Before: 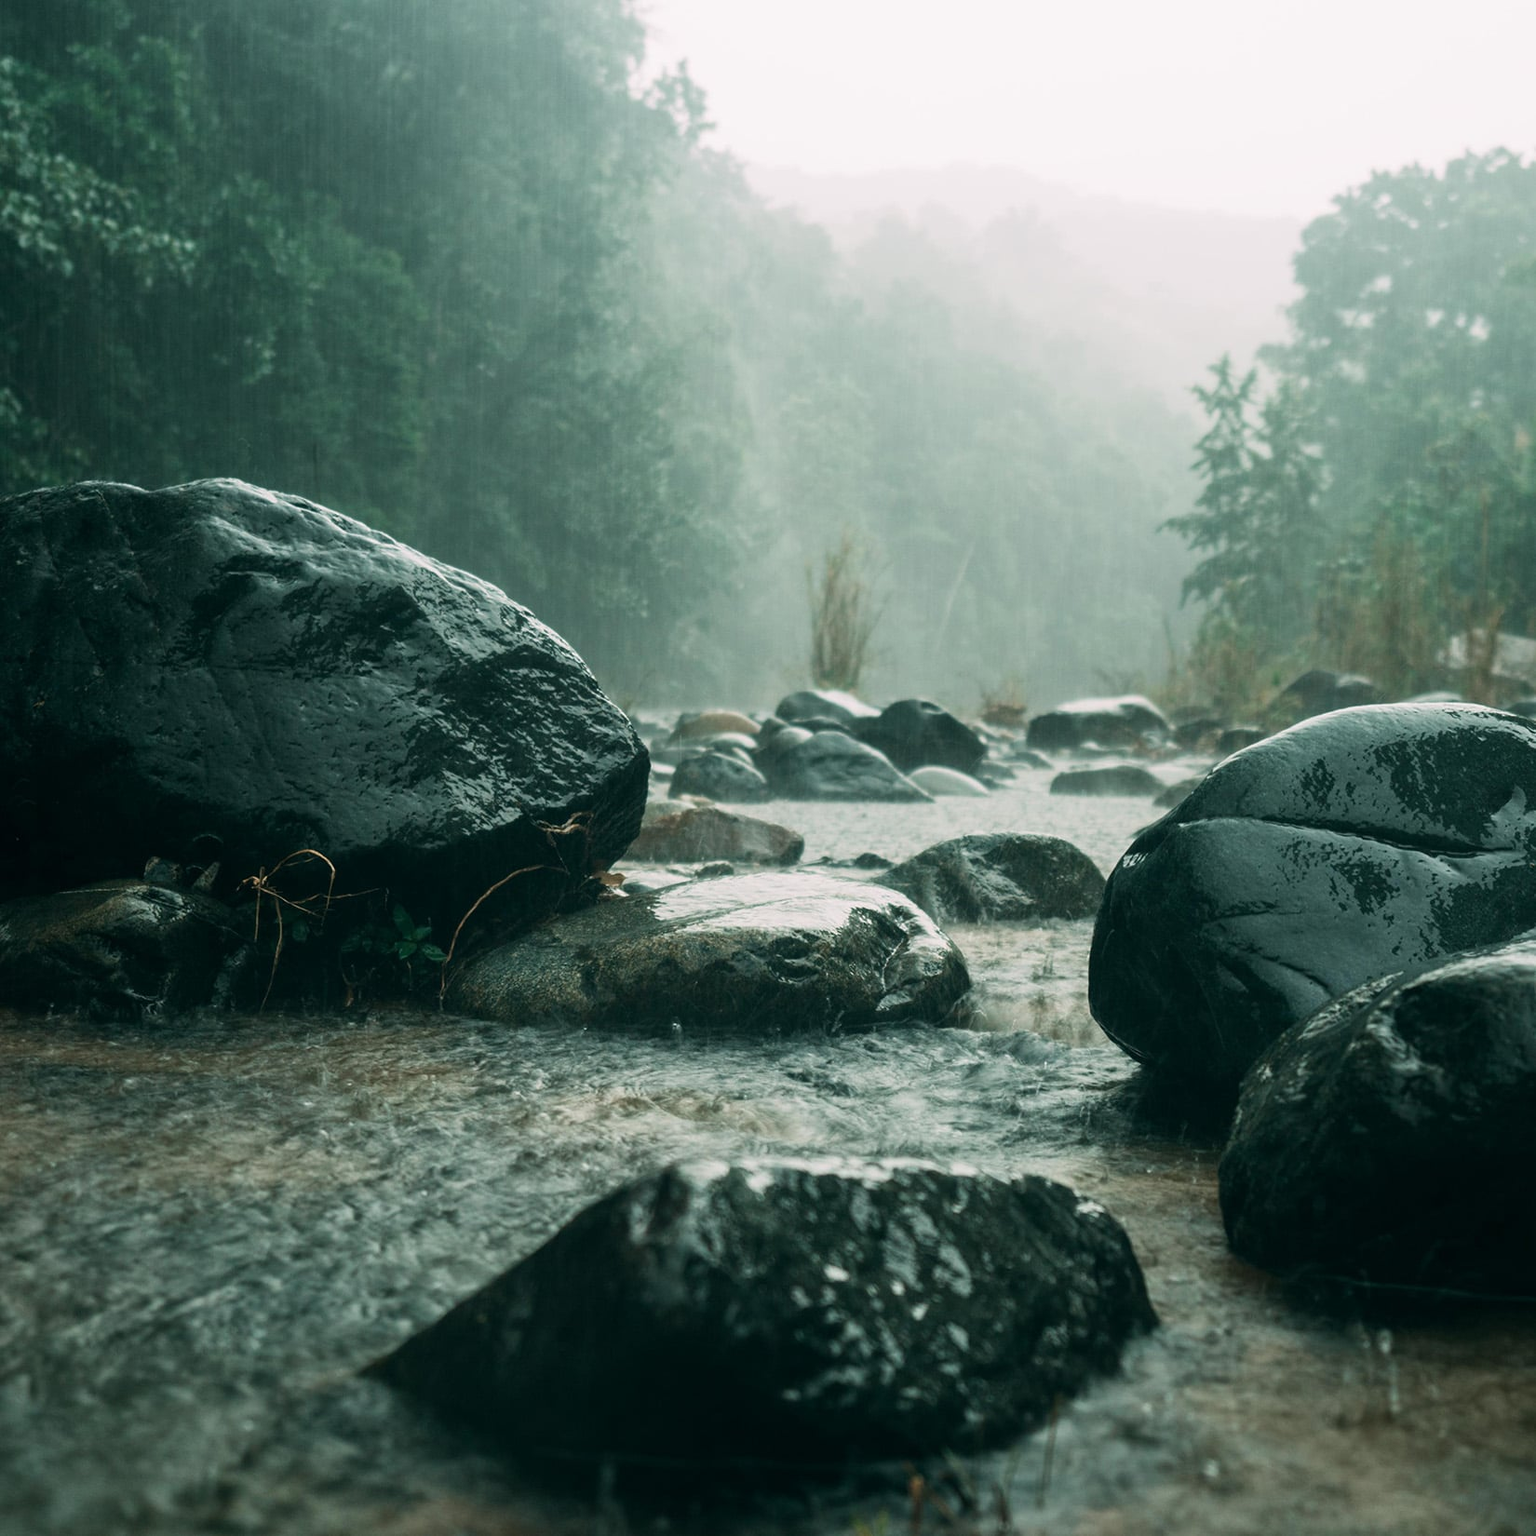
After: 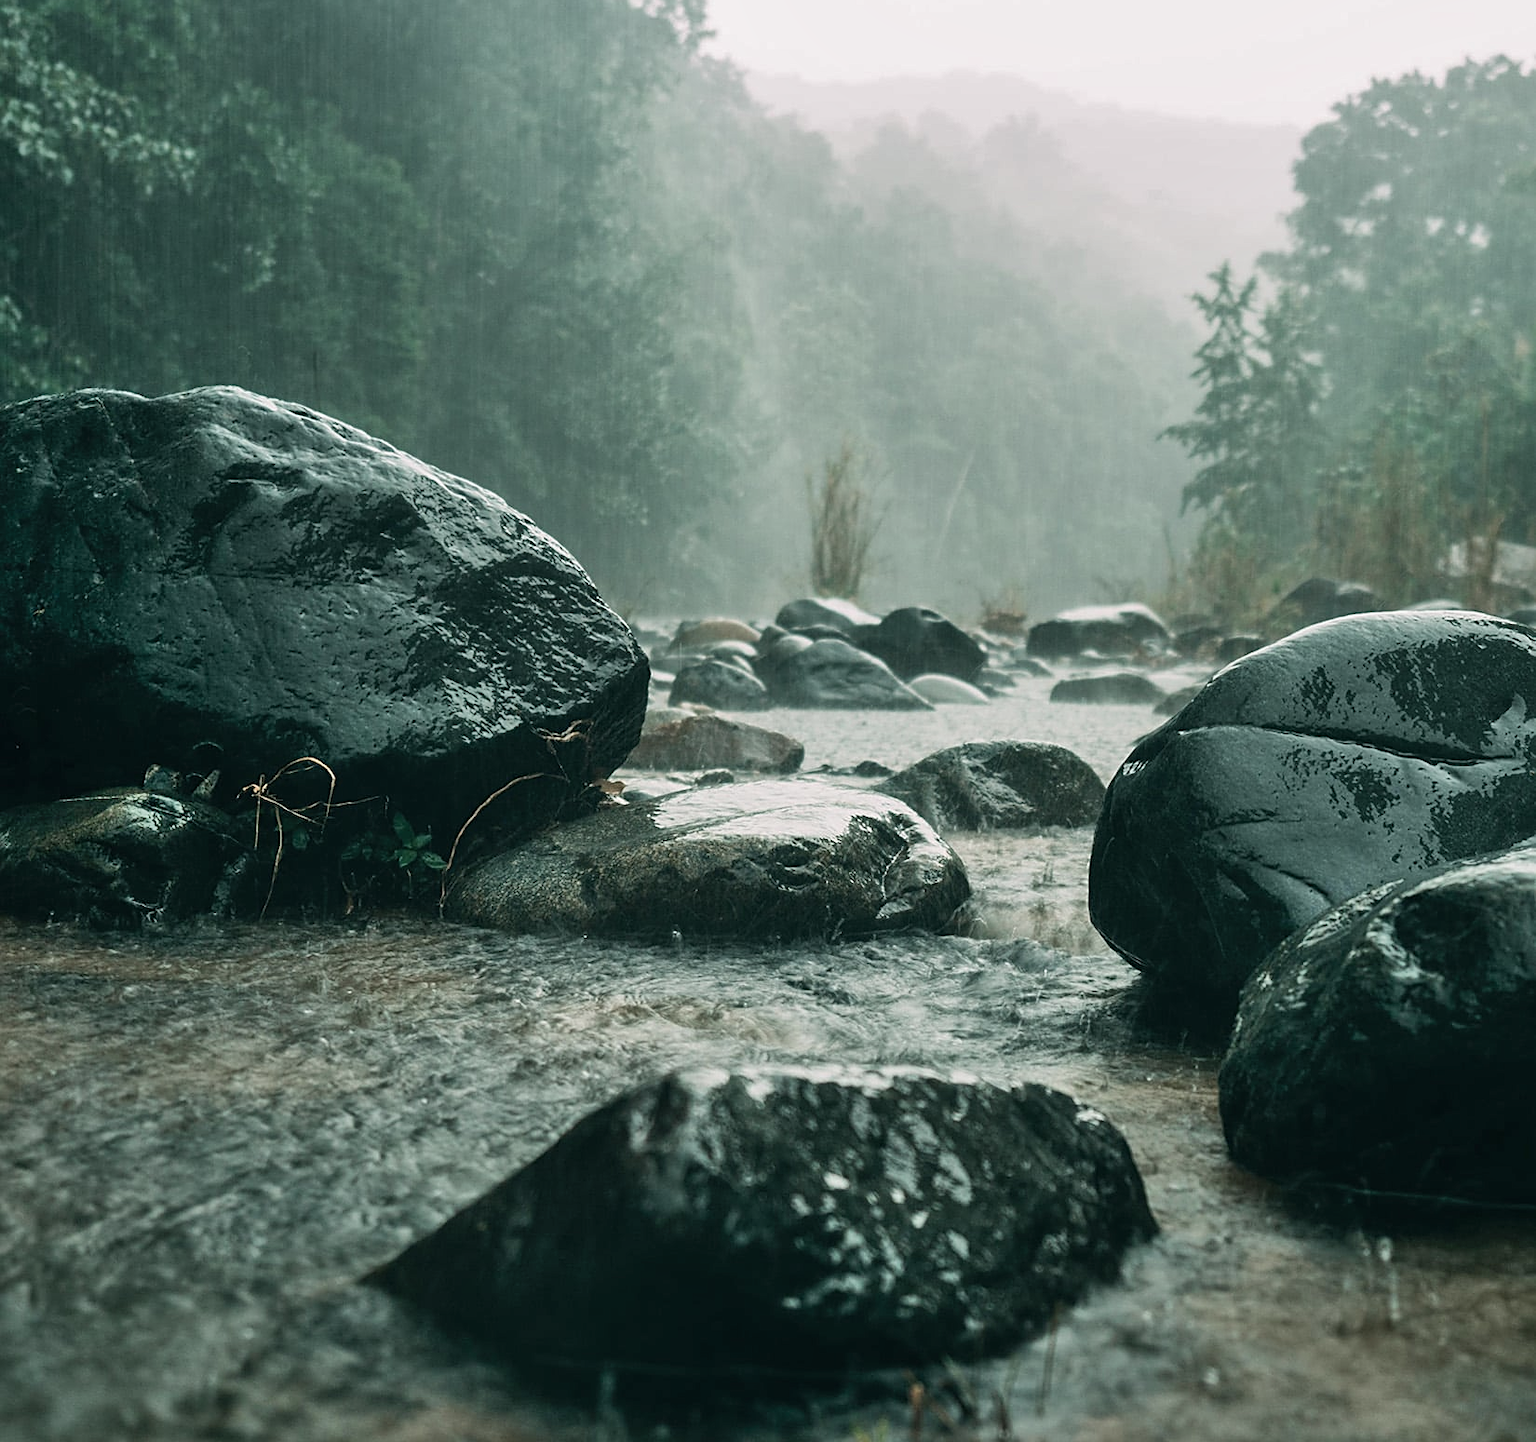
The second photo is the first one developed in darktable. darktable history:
sharpen: on, module defaults
shadows and highlights: low approximation 0.01, soften with gaussian
contrast brightness saturation: saturation -0.177
crop and rotate: top 6.05%
